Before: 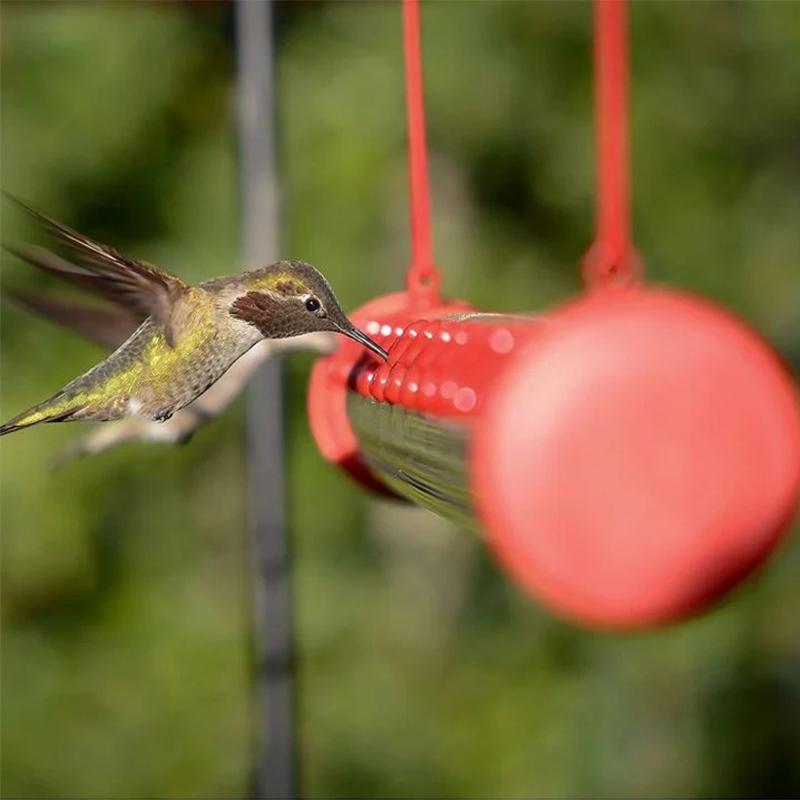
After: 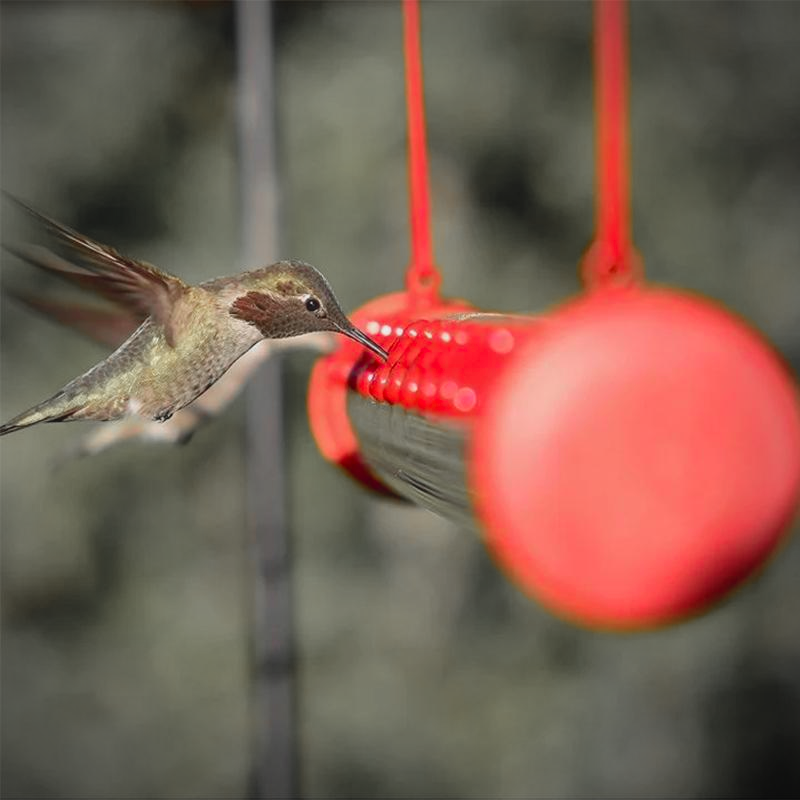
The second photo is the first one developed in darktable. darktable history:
color zones: curves: ch1 [(0, 0.638) (0.193, 0.442) (0.286, 0.15) (0.429, 0.14) (0.571, 0.142) (0.714, 0.154) (0.857, 0.175) (1, 0.638)]
contrast brightness saturation: contrast -0.113
vignetting: fall-off radius 60.85%
